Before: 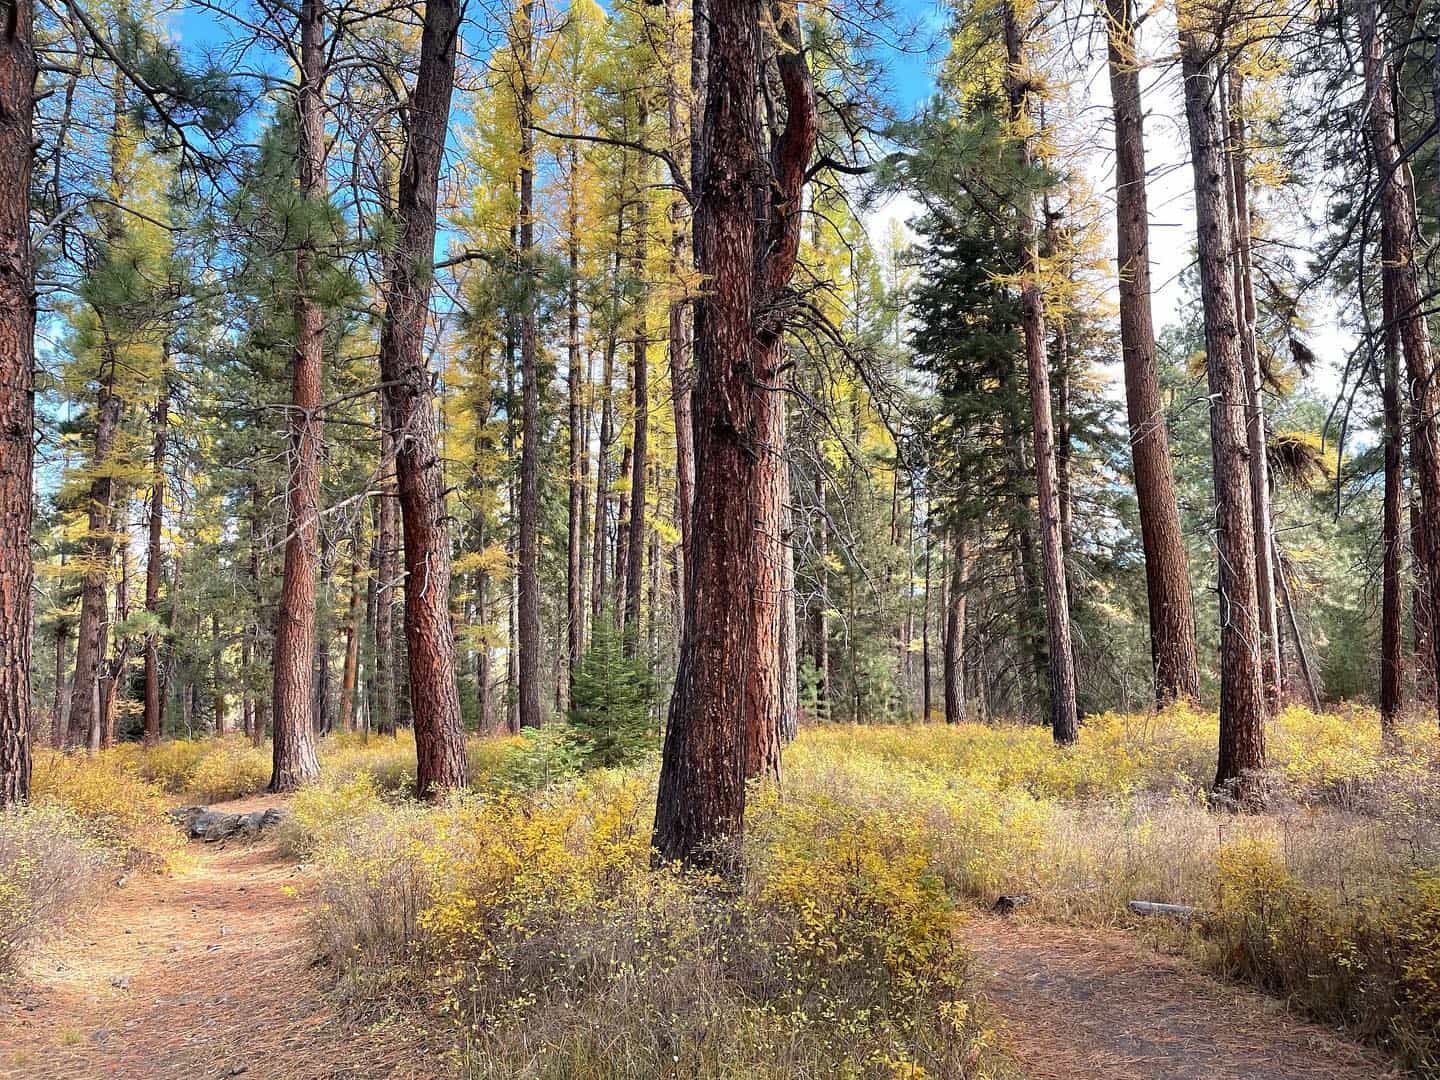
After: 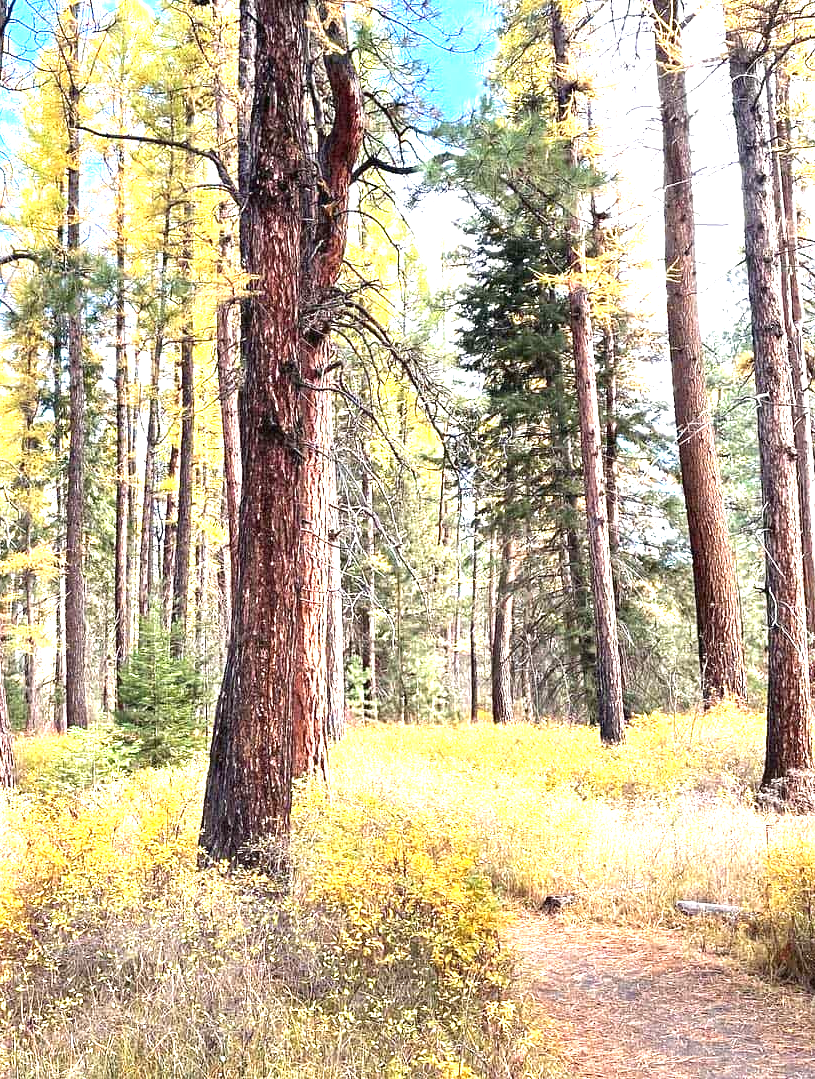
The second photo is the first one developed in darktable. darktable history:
exposure: black level correction 0, exposure 1.608 EV, compensate exposure bias true, compensate highlight preservation false
color calibration: illuminant same as pipeline (D50), adaptation none (bypass), x 0.332, y 0.334, temperature 5005.83 K
tone equalizer: on, module defaults
crop: left 31.517%, top 0.014%, right 11.836%
